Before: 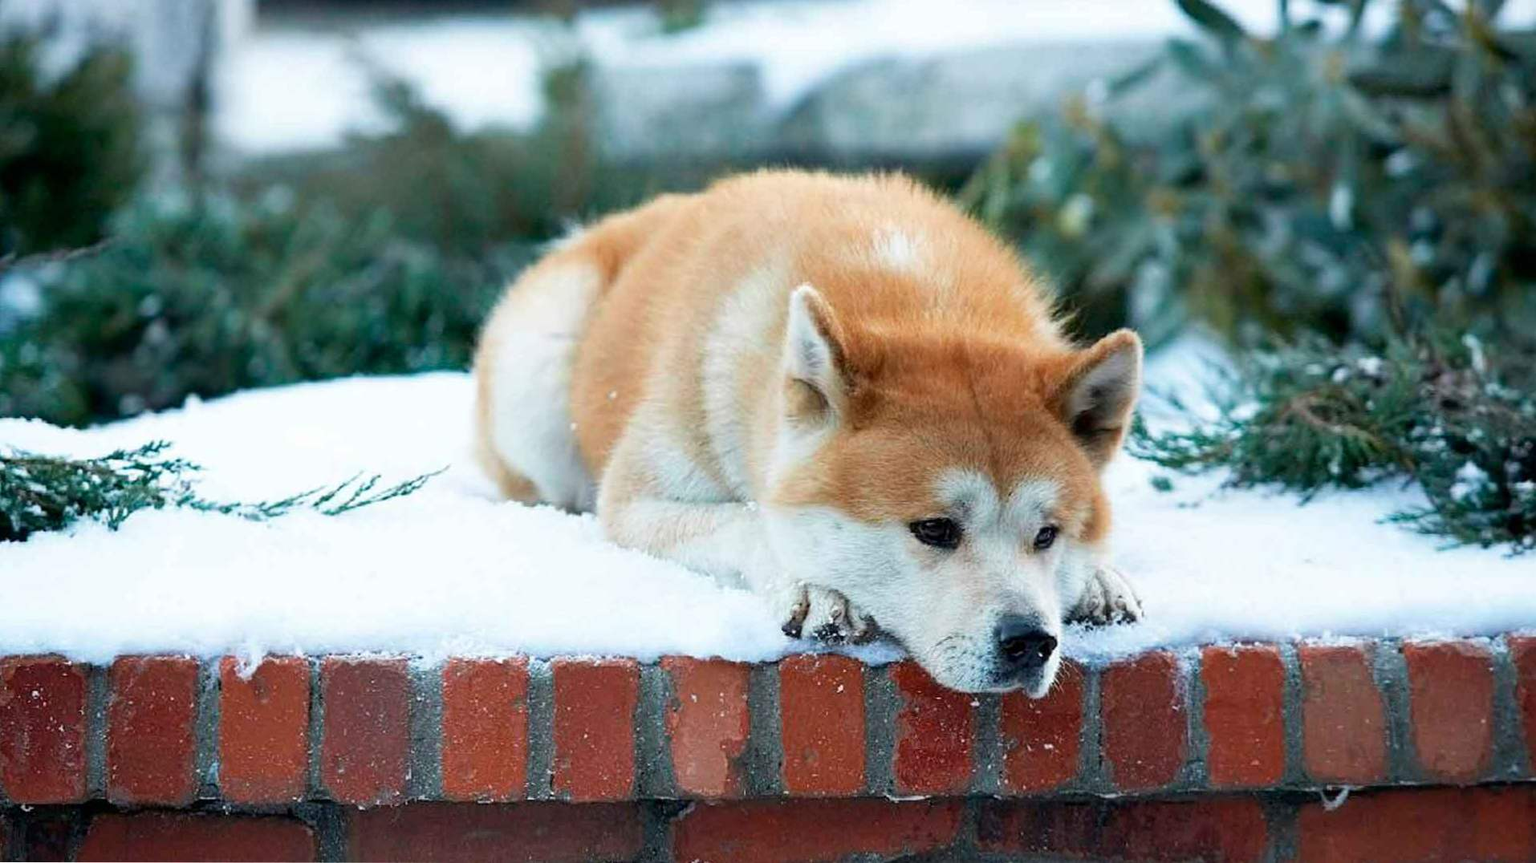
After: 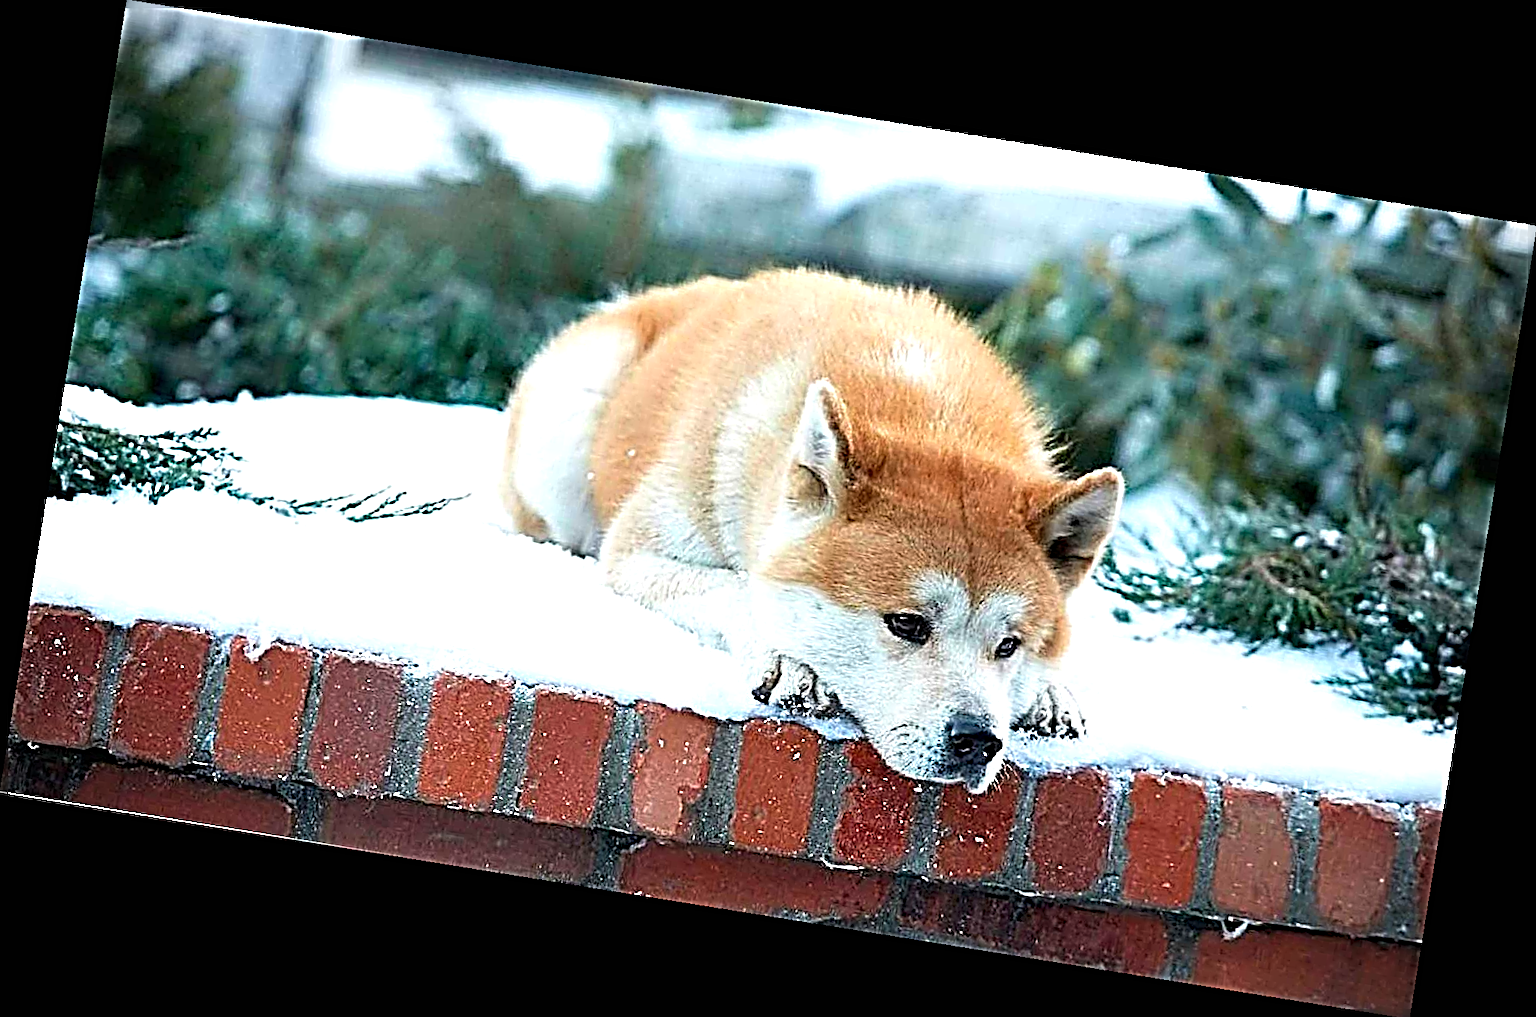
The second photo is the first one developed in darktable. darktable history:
rotate and perspective: rotation 9.12°, automatic cropping off
vignetting: fall-off start 88.03%, fall-off radius 24.9%
exposure: black level correction 0, exposure 0.5 EV, compensate highlight preservation false
sharpen: radius 4.001, amount 2
